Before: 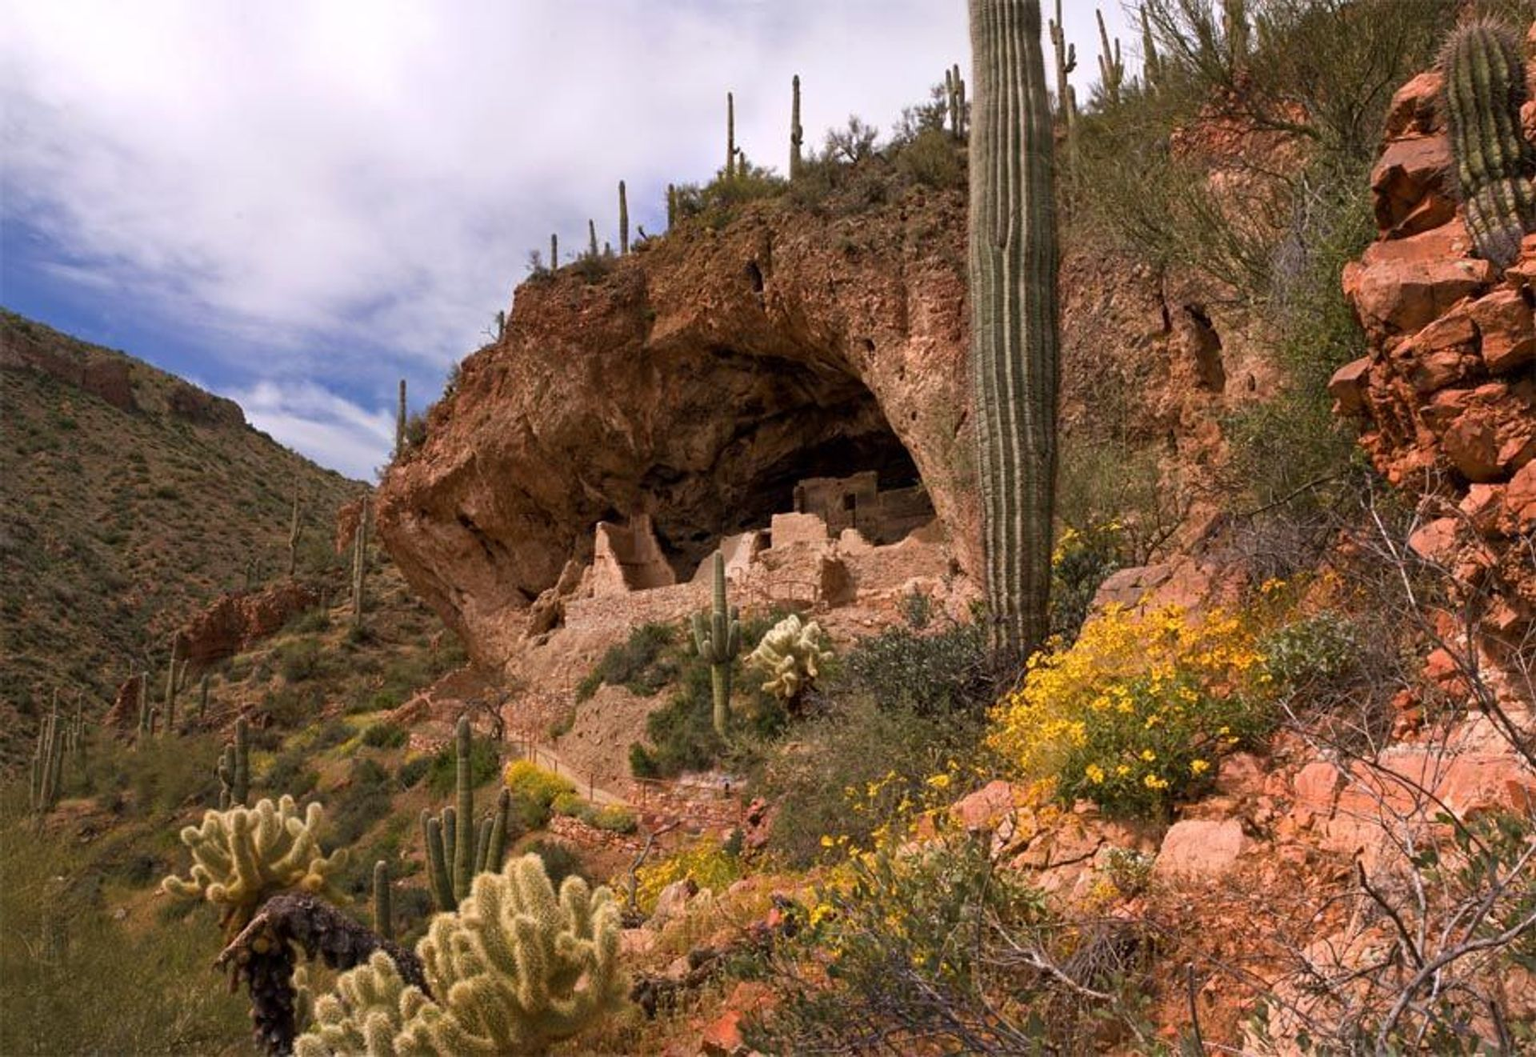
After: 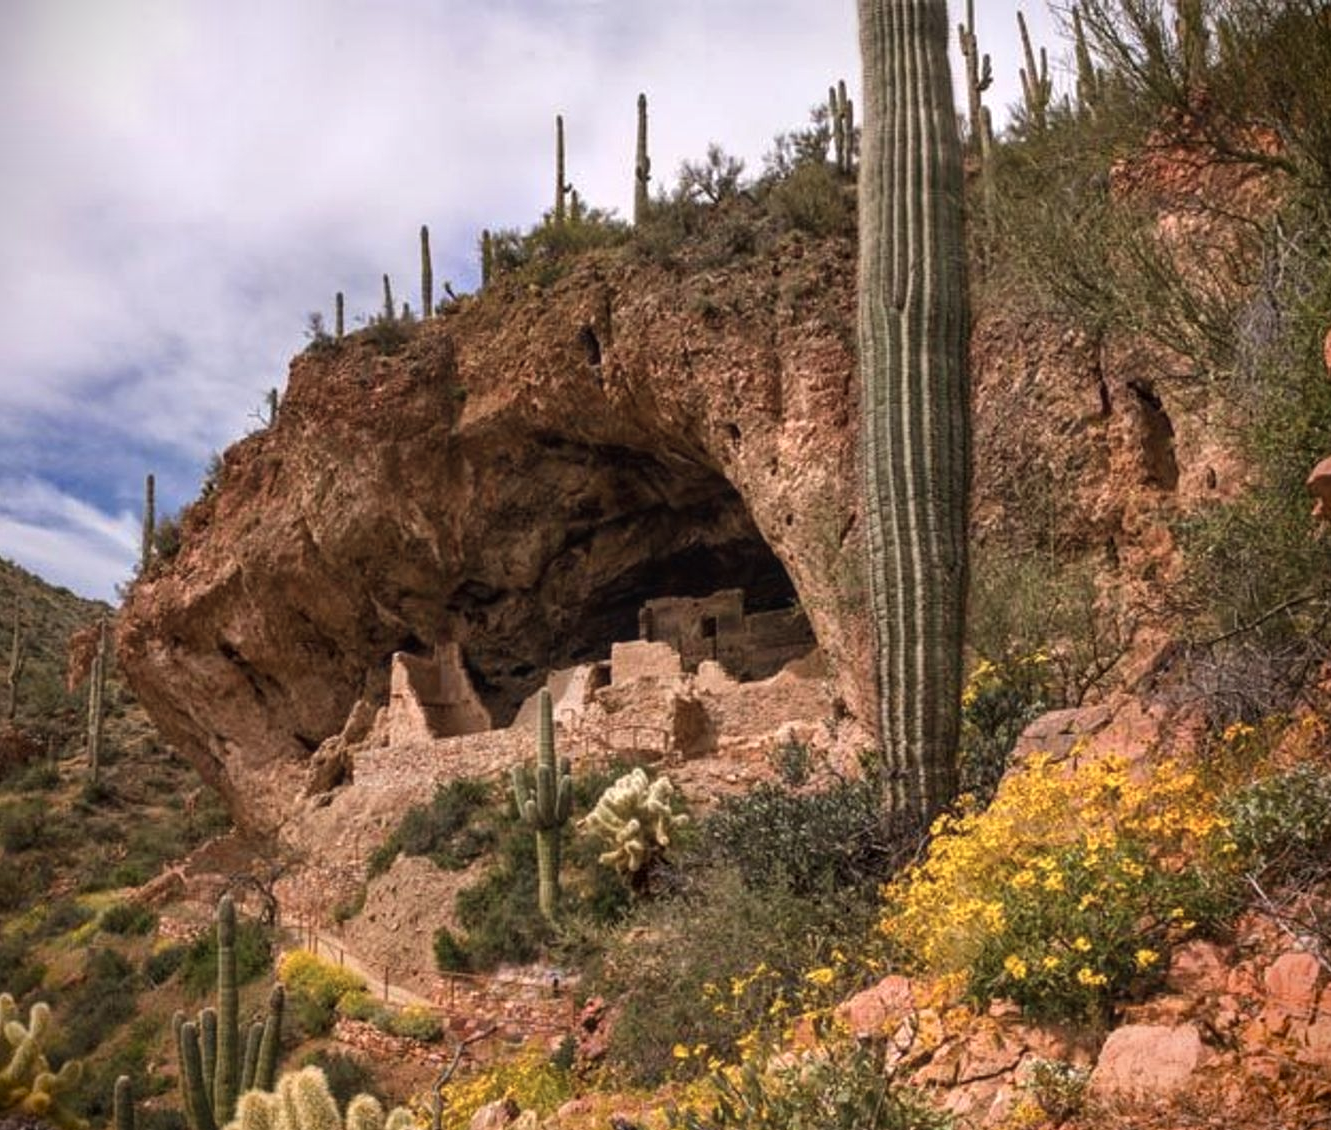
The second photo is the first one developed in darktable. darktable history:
crop: left 18.431%, right 12.229%, bottom 14.443%
contrast brightness saturation: saturation -0.061
exposure: black level correction -0.004, exposure 0.047 EV, compensate highlight preservation false
local contrast: on, module defaults
vignetting: fall-off radius 95.07%, brightness -0.983, saturation 0.491, dithering 16-bit output
